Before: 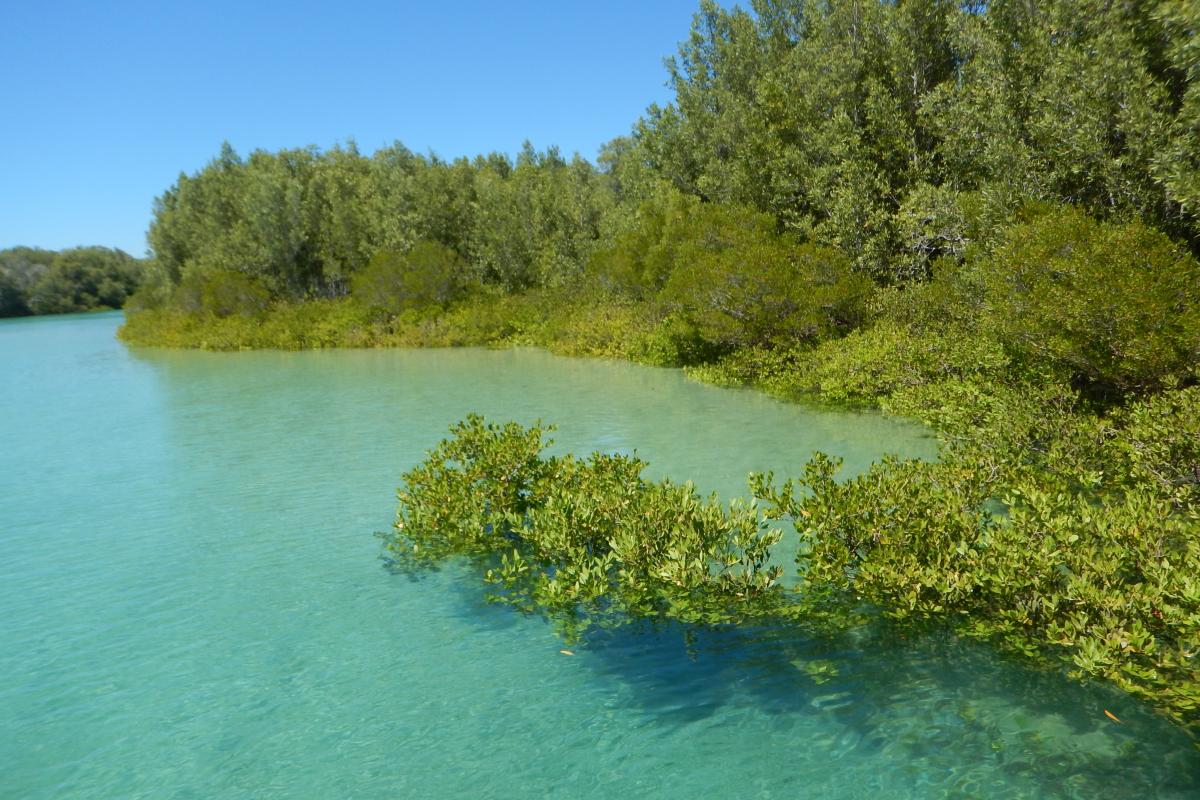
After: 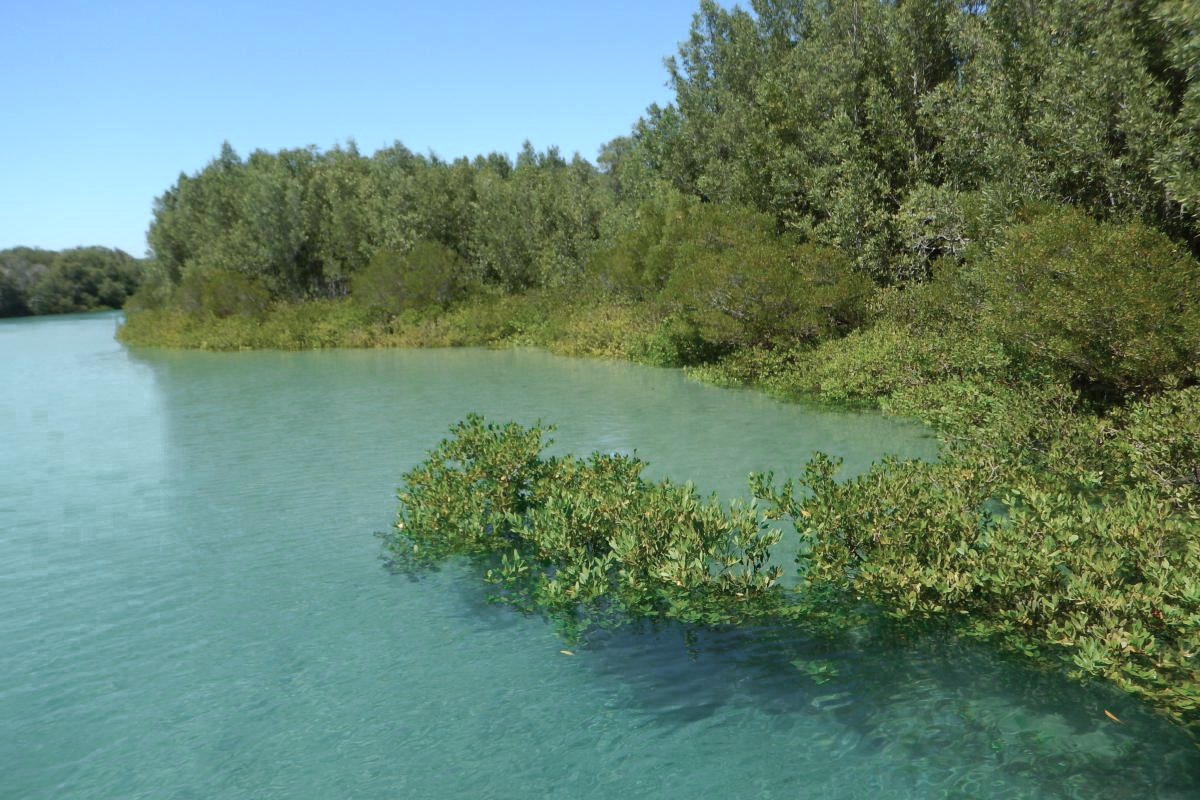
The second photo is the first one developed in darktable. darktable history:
color zones: curves: ch0 [(0, 0.5) (0.125, 0.4) (0.25, 0.5) (0.375, 0.4) (0.5, 0.4) (0.625, 0.6) (0.75, 0.6) (0.875, 0.5)]; ch1 [(0, 0.35) (0.125, 0.45) (0.25, 0.35) (0.375, 0.35) (0.5, 0.35) (0.625, 0.35) (0.75, 0.45) (0.875, 0.35)]; ch2 [(0, 0.6) (0.125, 0.5) (0.25, 0.5) (0.375, 0.6) (0.5, 0.6) (0.625, 0.5) (0.75, 0.5) (0.875, 0.5)]
